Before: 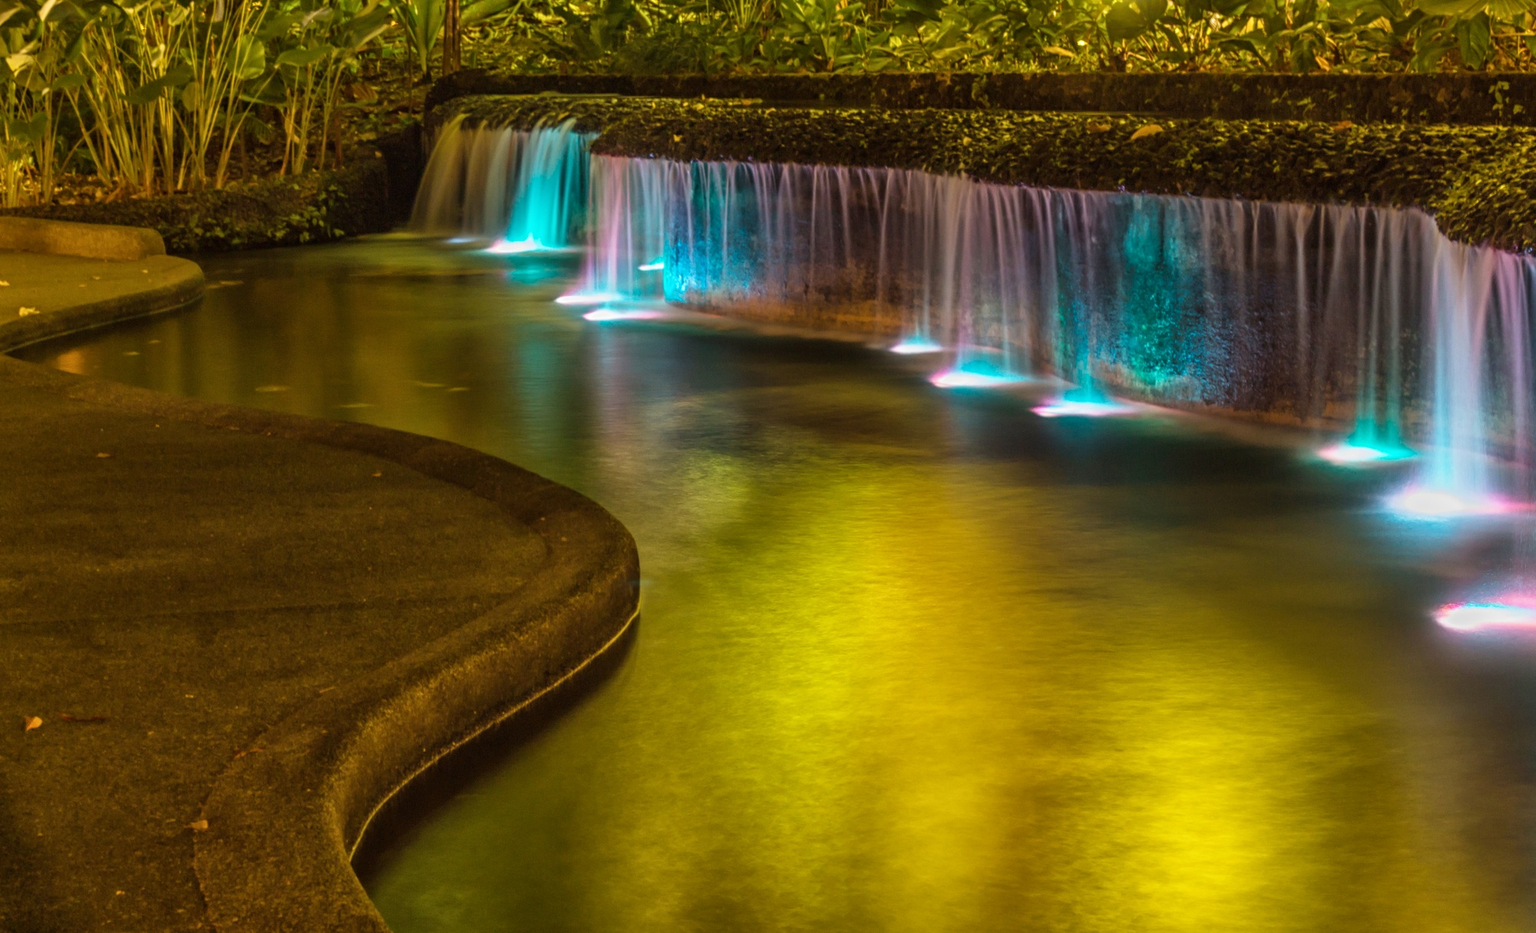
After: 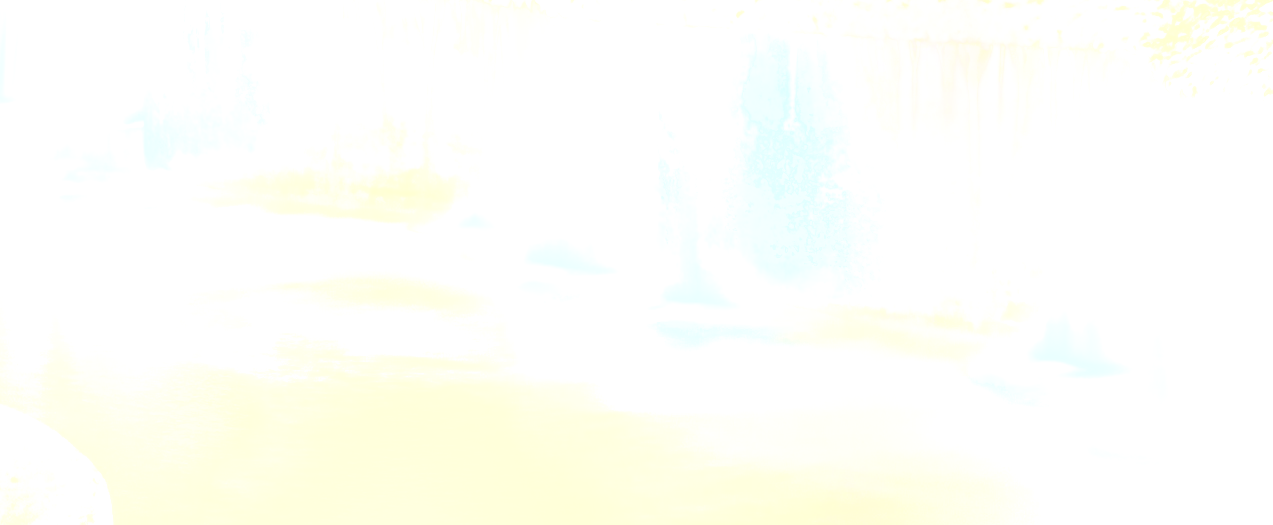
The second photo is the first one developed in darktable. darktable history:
bloom: size 25%, threshold 5%, strength 90%
crop: left 36.005%, top 18.293%, right 0.31%, bottom 38.444%
contrast brightness saturation: contrast -0.32, brightness 0.75, saturation -0.78
exposure: black level correction 0.056, compensate highlight preservation false
